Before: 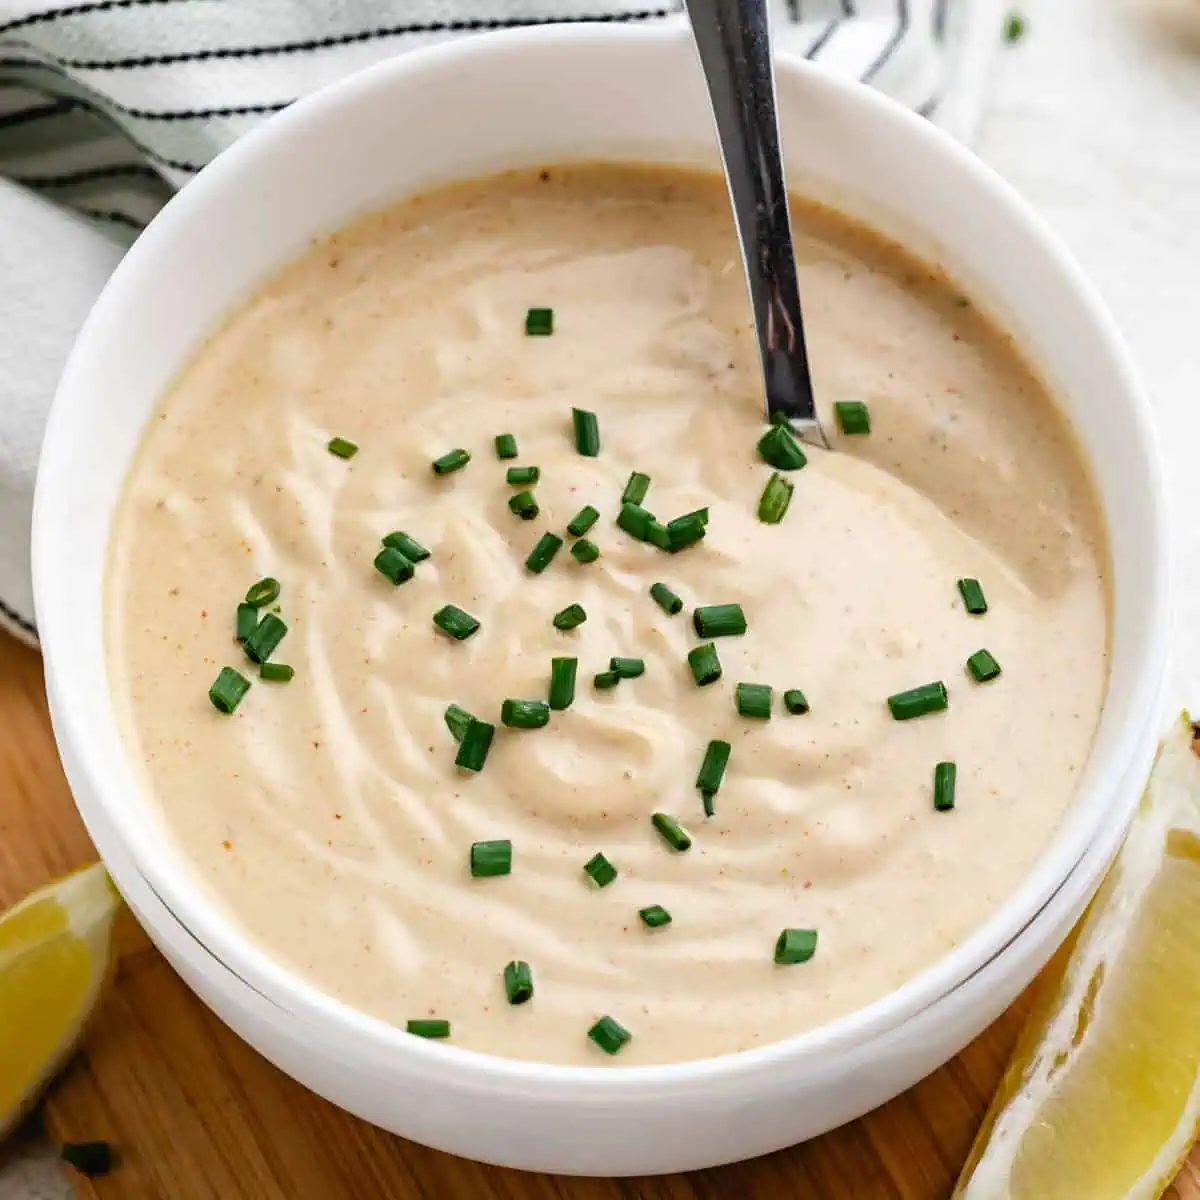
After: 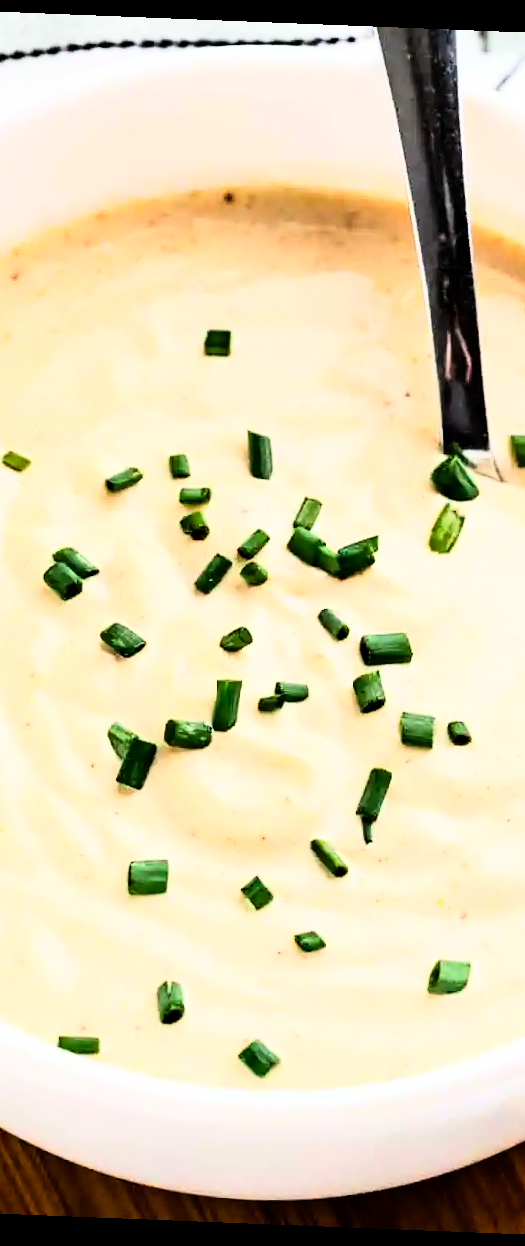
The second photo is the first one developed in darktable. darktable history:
rgb curve: curves: ch0 [(0, 0) (0.21, 0.15) (0.24, 0.21) (0.5, 0.75) (0.75, 0.96) (0.89, 0.99) (1, 1)]; ch1 [(0, 0.02) (0.21, 0.13) (0.25, 0.2) (0.5, 0.67) (0.75, 0.9) (0.89, 0.97) (1, 1)]; ch2 [(0, 0.02) (0.21, 0.13) (0.25, 0.2) (0.5, 0.67) (0.75, 0.9) (0.89, 0.97) (1, 1)], compensate middle gray true
rotate and perspective: rotation 2.27°, automatic cropping off
exposure: black level correction 0.005, exposure 0.001 EV, compensate highlight preservation false
crop: left 28.583%, right 29.231%
